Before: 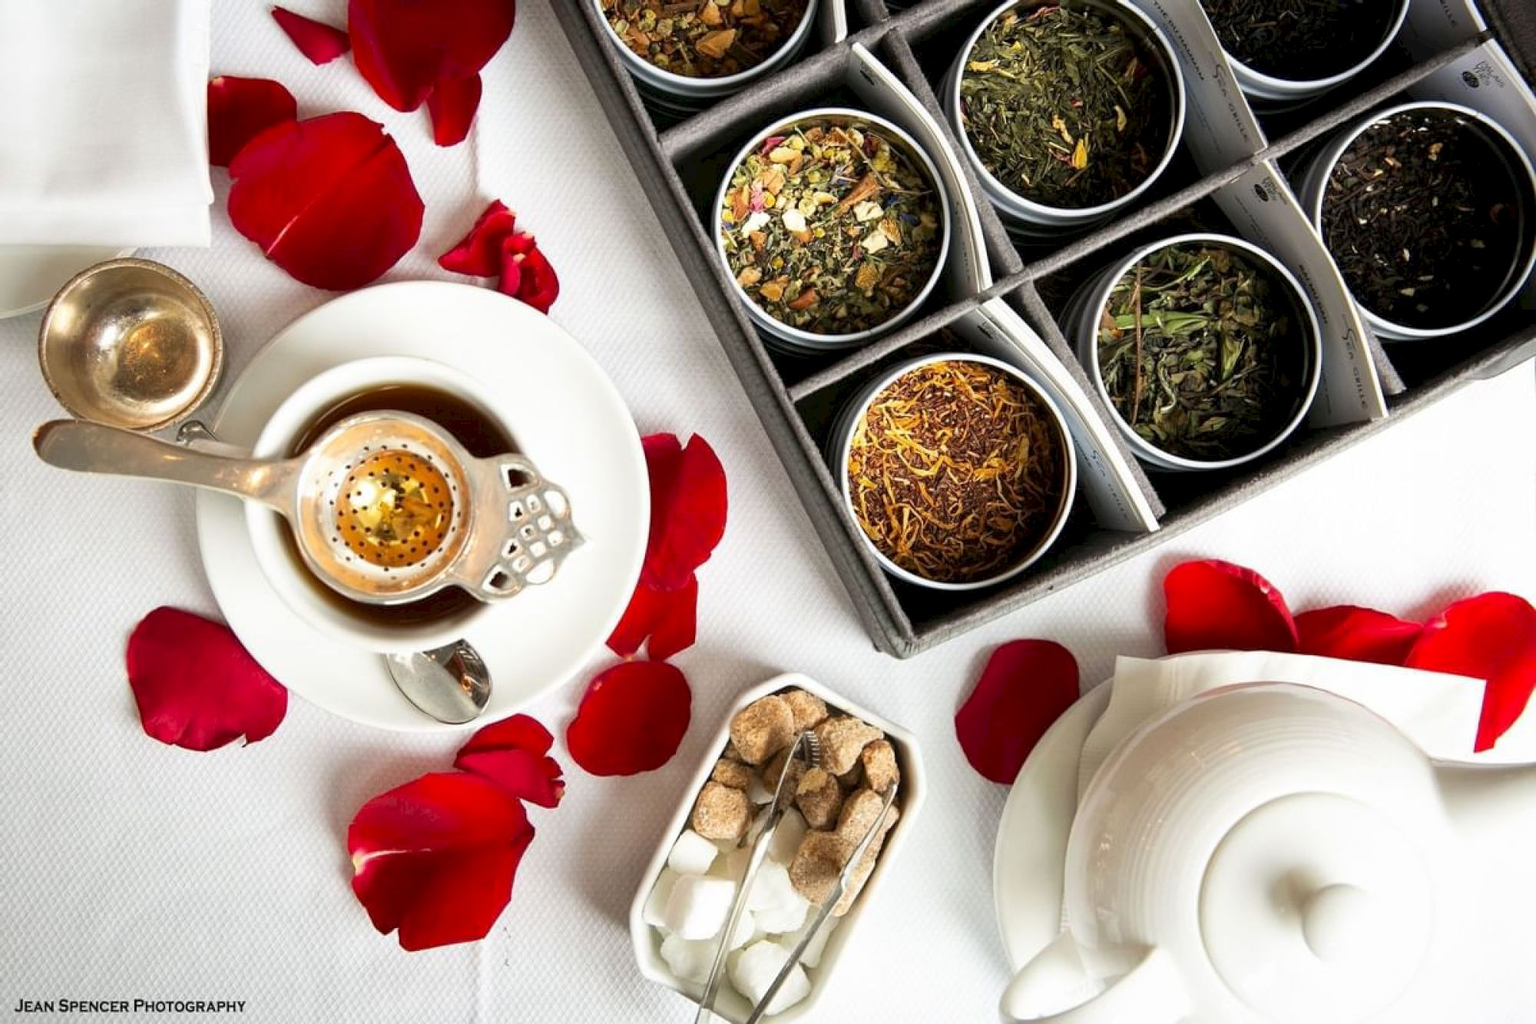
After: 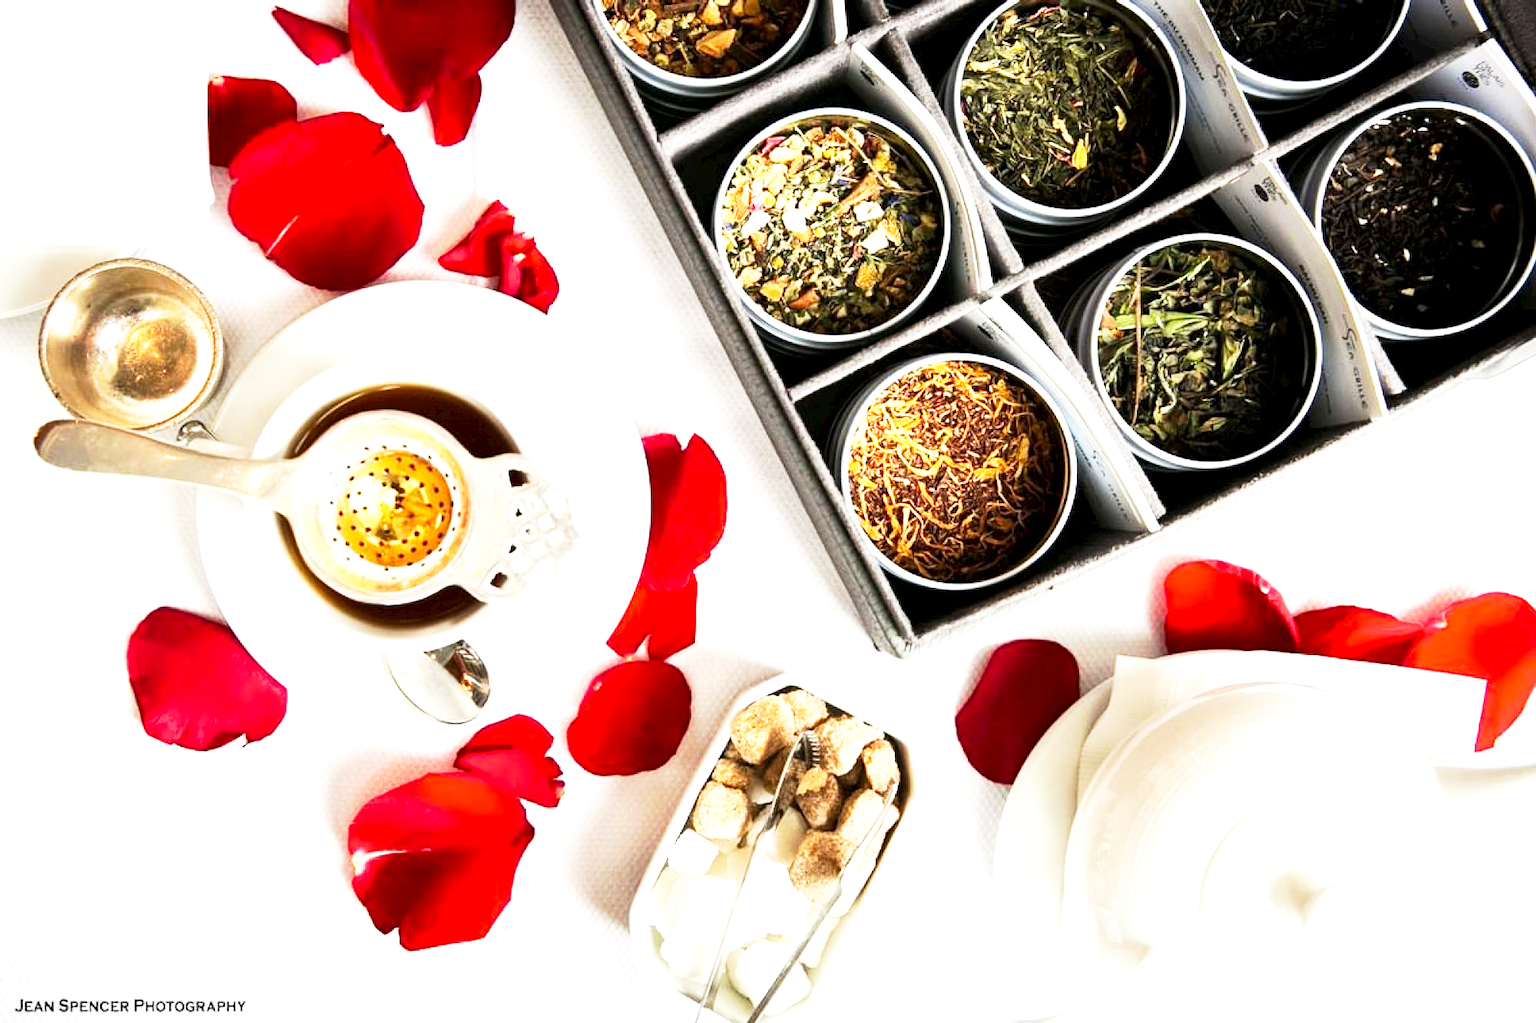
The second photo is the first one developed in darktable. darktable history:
tone equalizer: -8 EV -0.436 EV, -7 EV -0.382 EV, -6 EV -0.345 EV, -5 EV -0.247 EV, -3 EV 0.255 EV, -2 EV 0.356 EV, -1 EV 0.395 EV, +0 EV 0.4 EV, edges refinement/feathering 500, mask exposure compensation -1.57 EV, preserve details no
base curve: curves: ch0 [(0, 0) (0.005, 0.002) (0.193, 0.295) (0.399, 0.664) (0.75, 0.928) (1, 1)], preserve colors none
exposure: exposure 0.61 EV, compensate exposure bias true, compensate highlight preservation false
